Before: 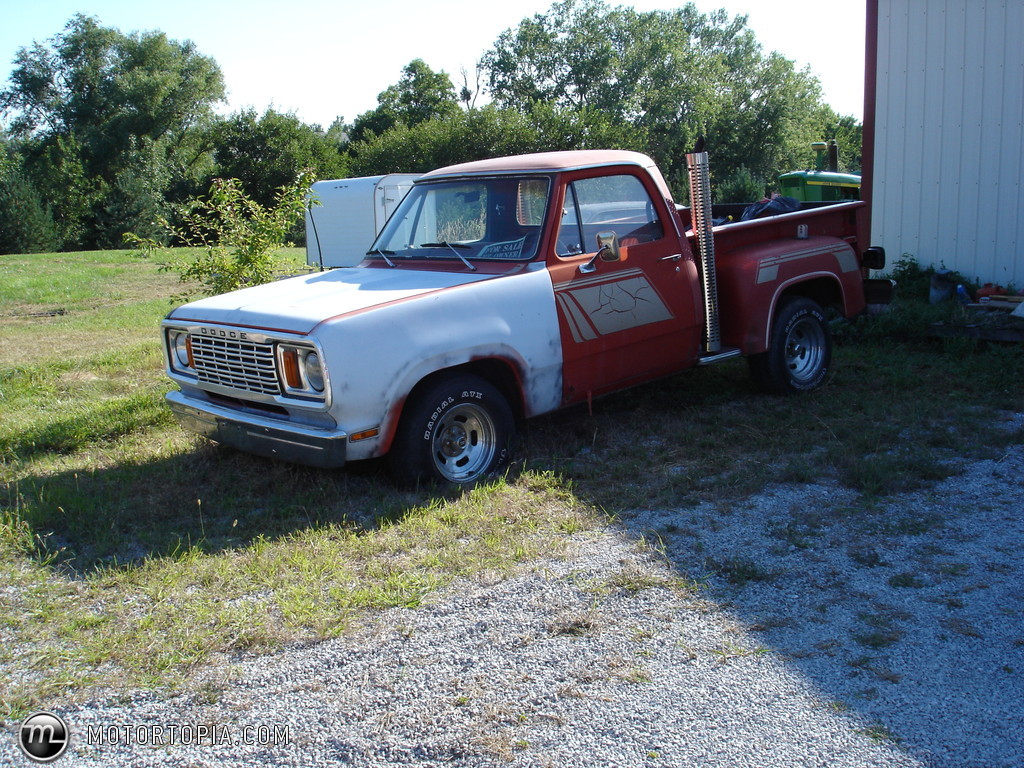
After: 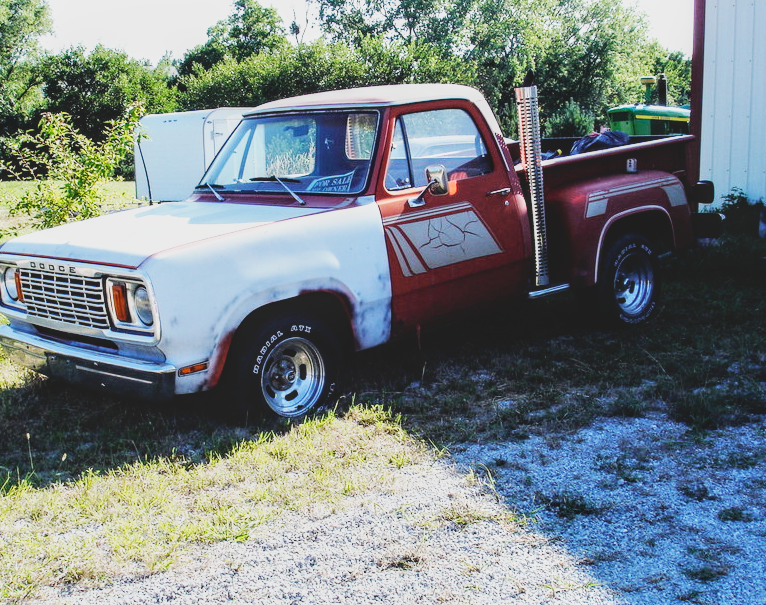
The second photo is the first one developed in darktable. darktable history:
base curve: curves: ch0 [(0, 0) (0.007, 0.004) (0.027, 0.03) (0.046, 0.07) (0.207, 0.54) (0.442, 0.872) (0.673, 0.972) (1, 1)], preserve colors none
local contrast: on, module defaults
crop: left 16.768%, top 8.653%, right 8.362%, bottom 12.485%
contrast brightness saturation: contrast -0.15, brightness 0.05, saturation -0.12
rgb curve: curves: ch0 [(0, 0) (0.136, 0.078) (0.262, 0.245) (0.414, 0.42) (1, 1)], compensate middle gray true, preserve colors basic power
